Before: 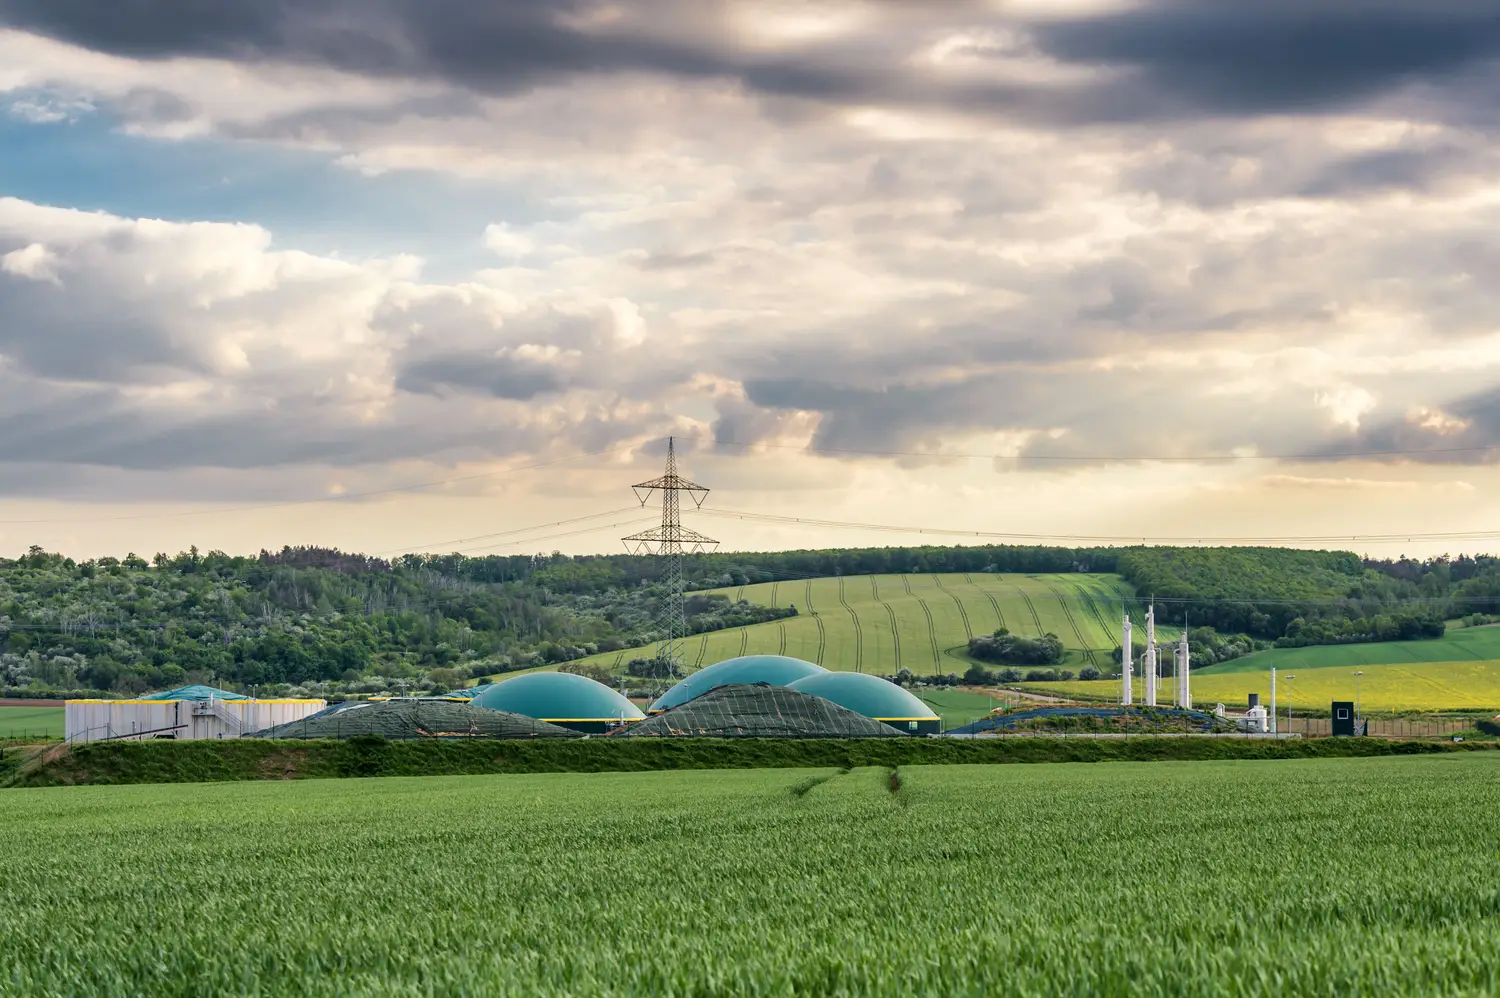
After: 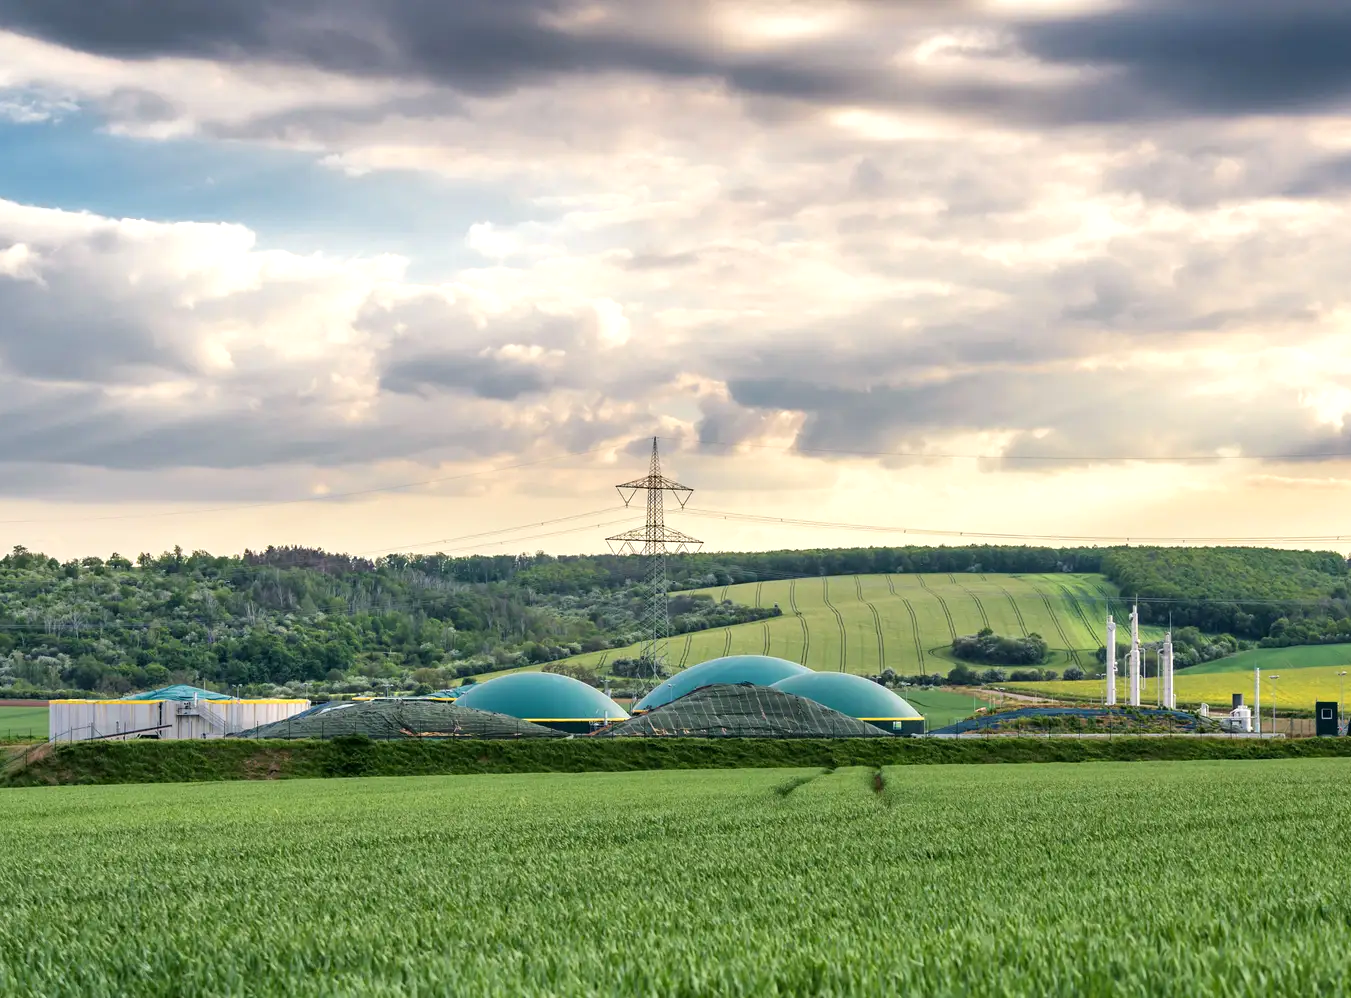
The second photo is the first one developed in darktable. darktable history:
exposure: exposure 0.3 EV, compensate highlight preservation false
crop and rotate: left 1.088%, right 8.807%
